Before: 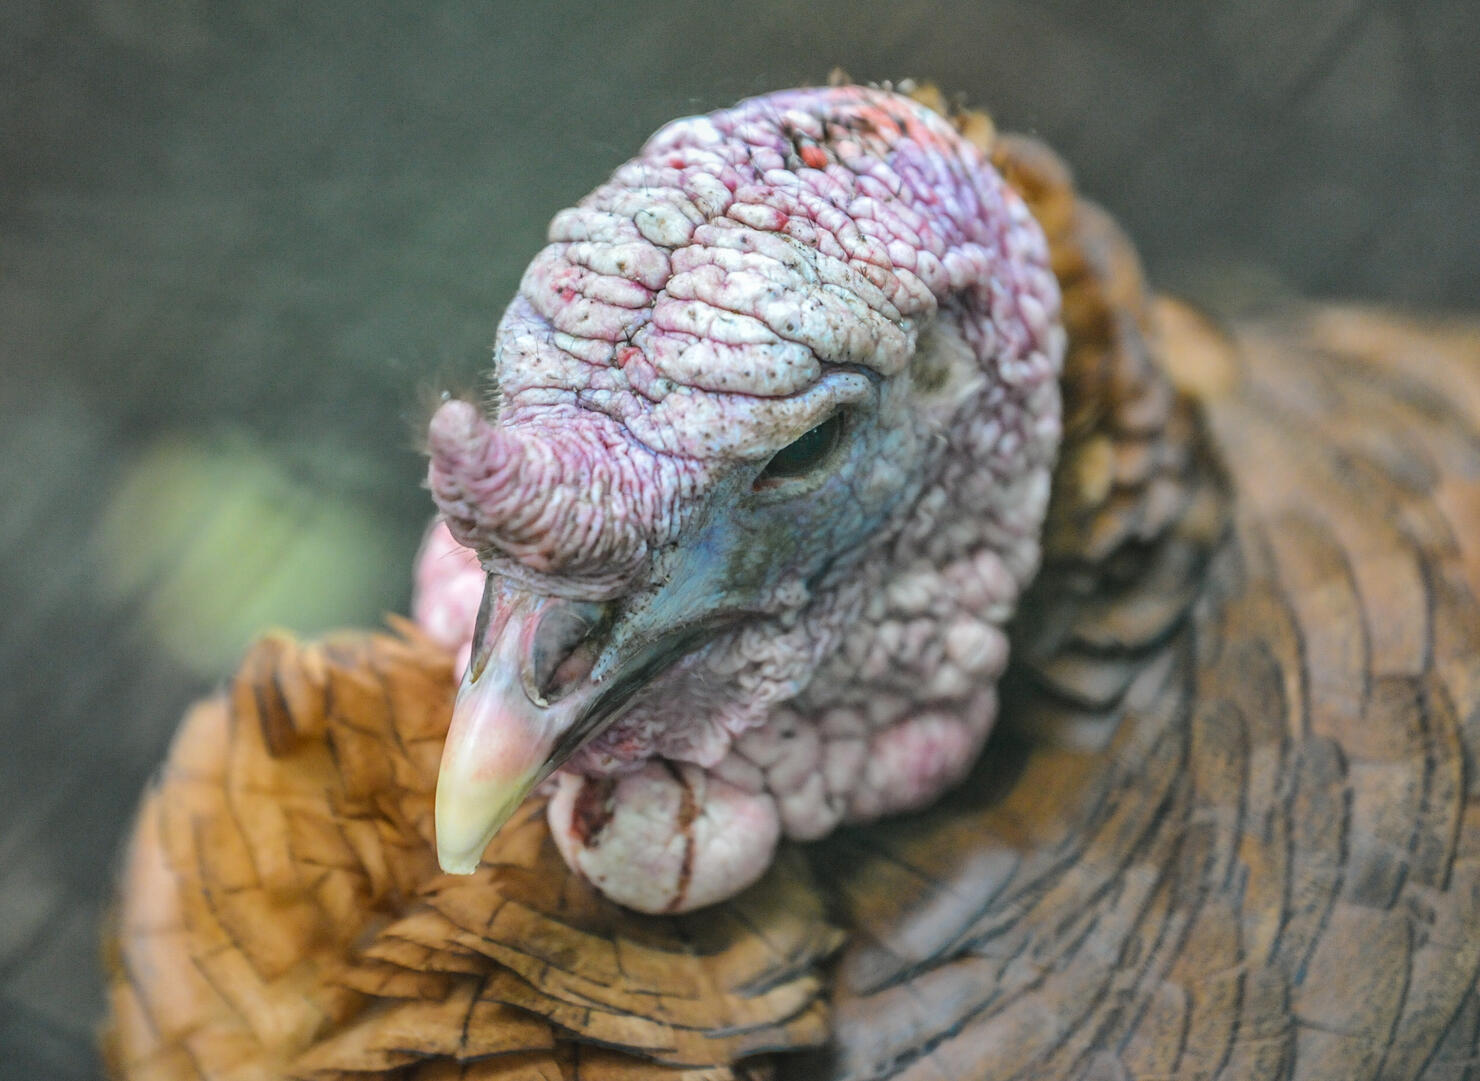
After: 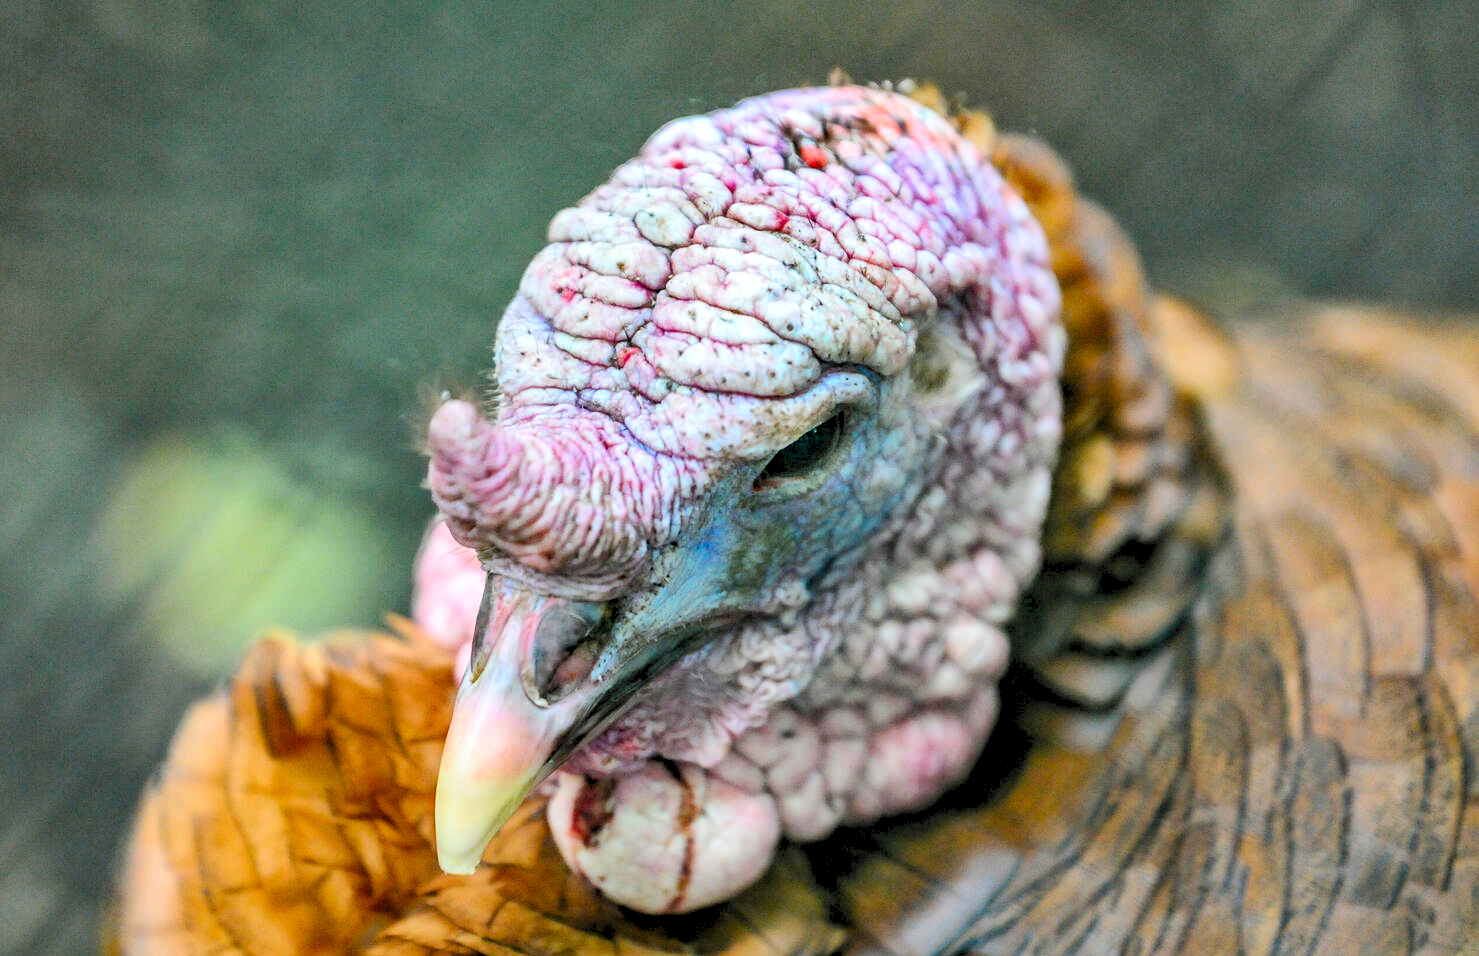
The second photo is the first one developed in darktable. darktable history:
levels: levels [0.072, 0.414, 0.976]
shadows and highlights: soften with gaussian
crop and rotate: top 0%, bottom 11.529%
contrast brightness saturation: contrast 0.193, brightness -0.11, saturation 0.21
